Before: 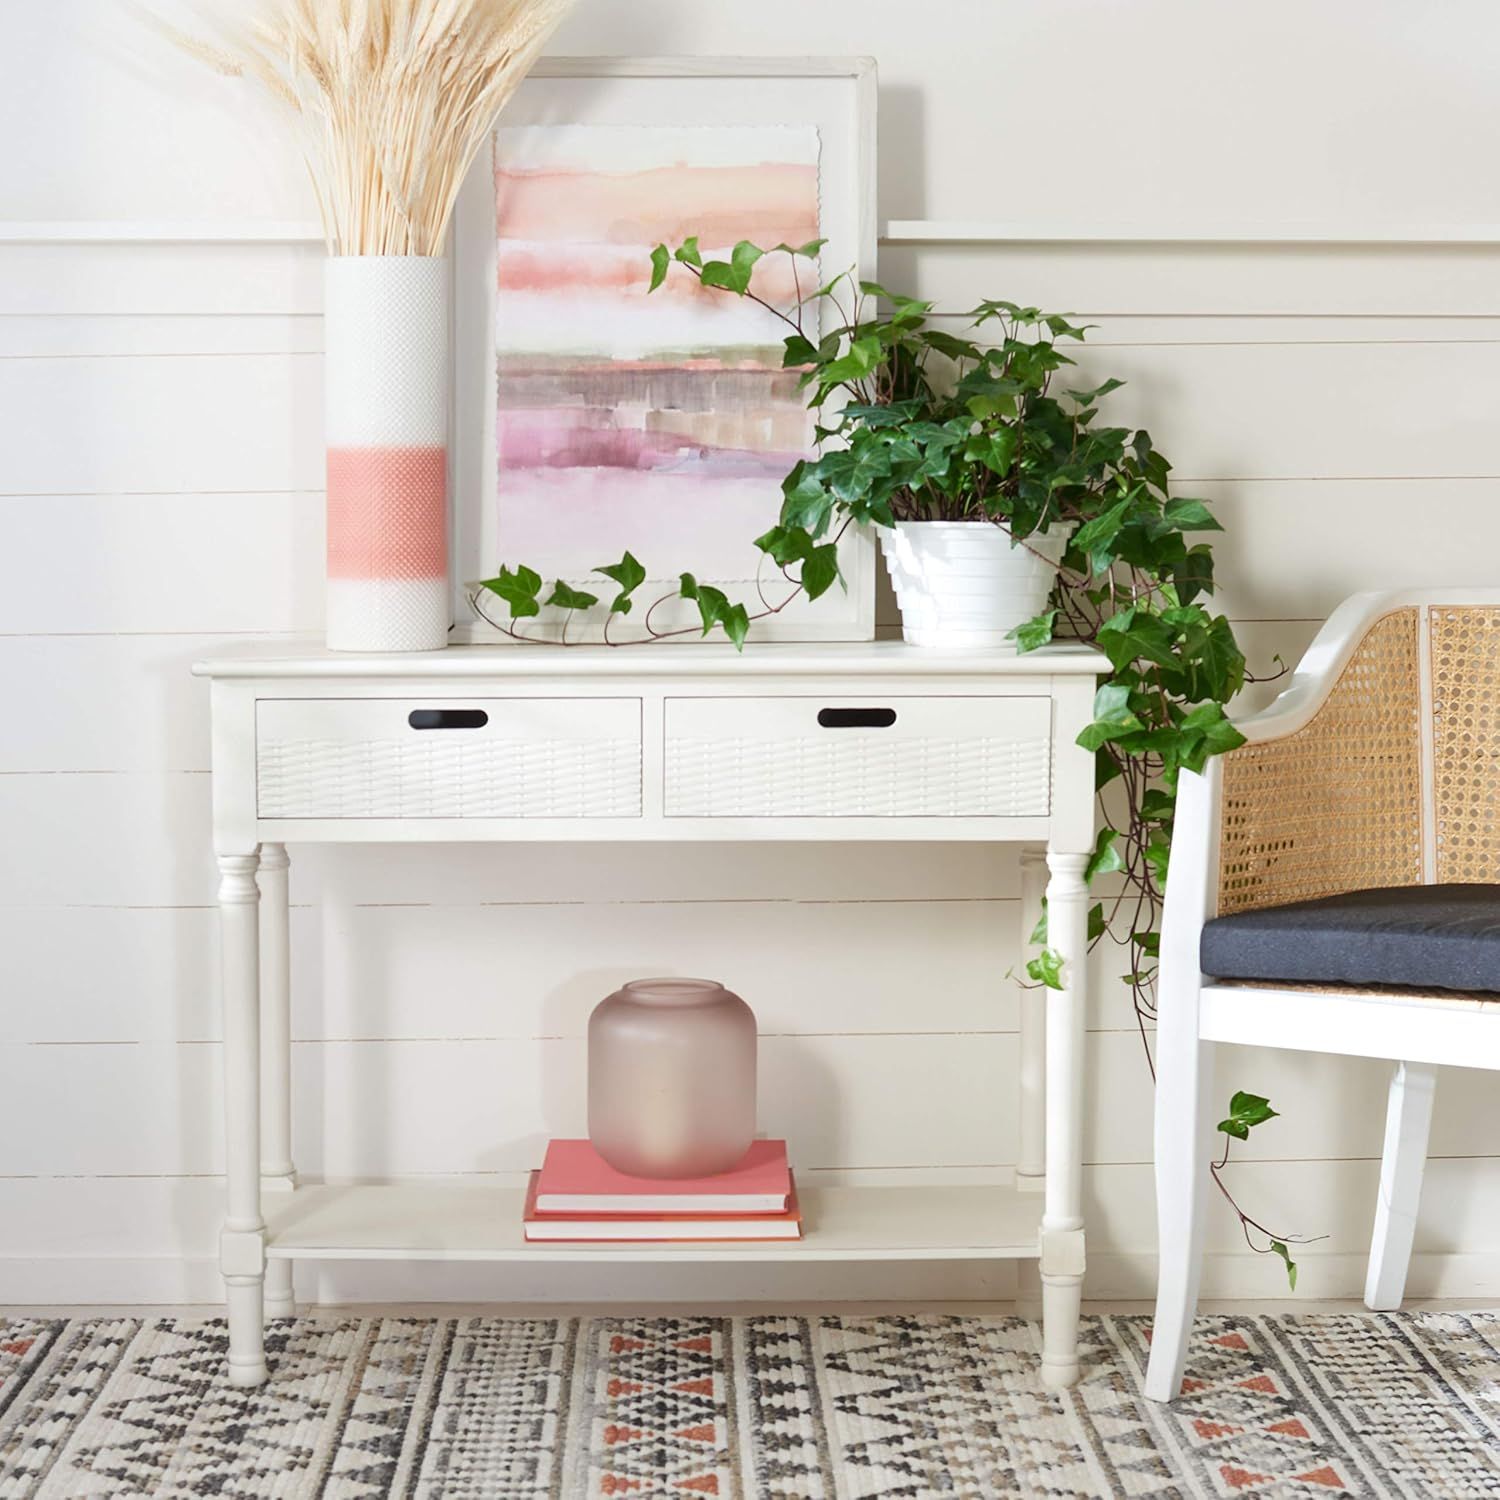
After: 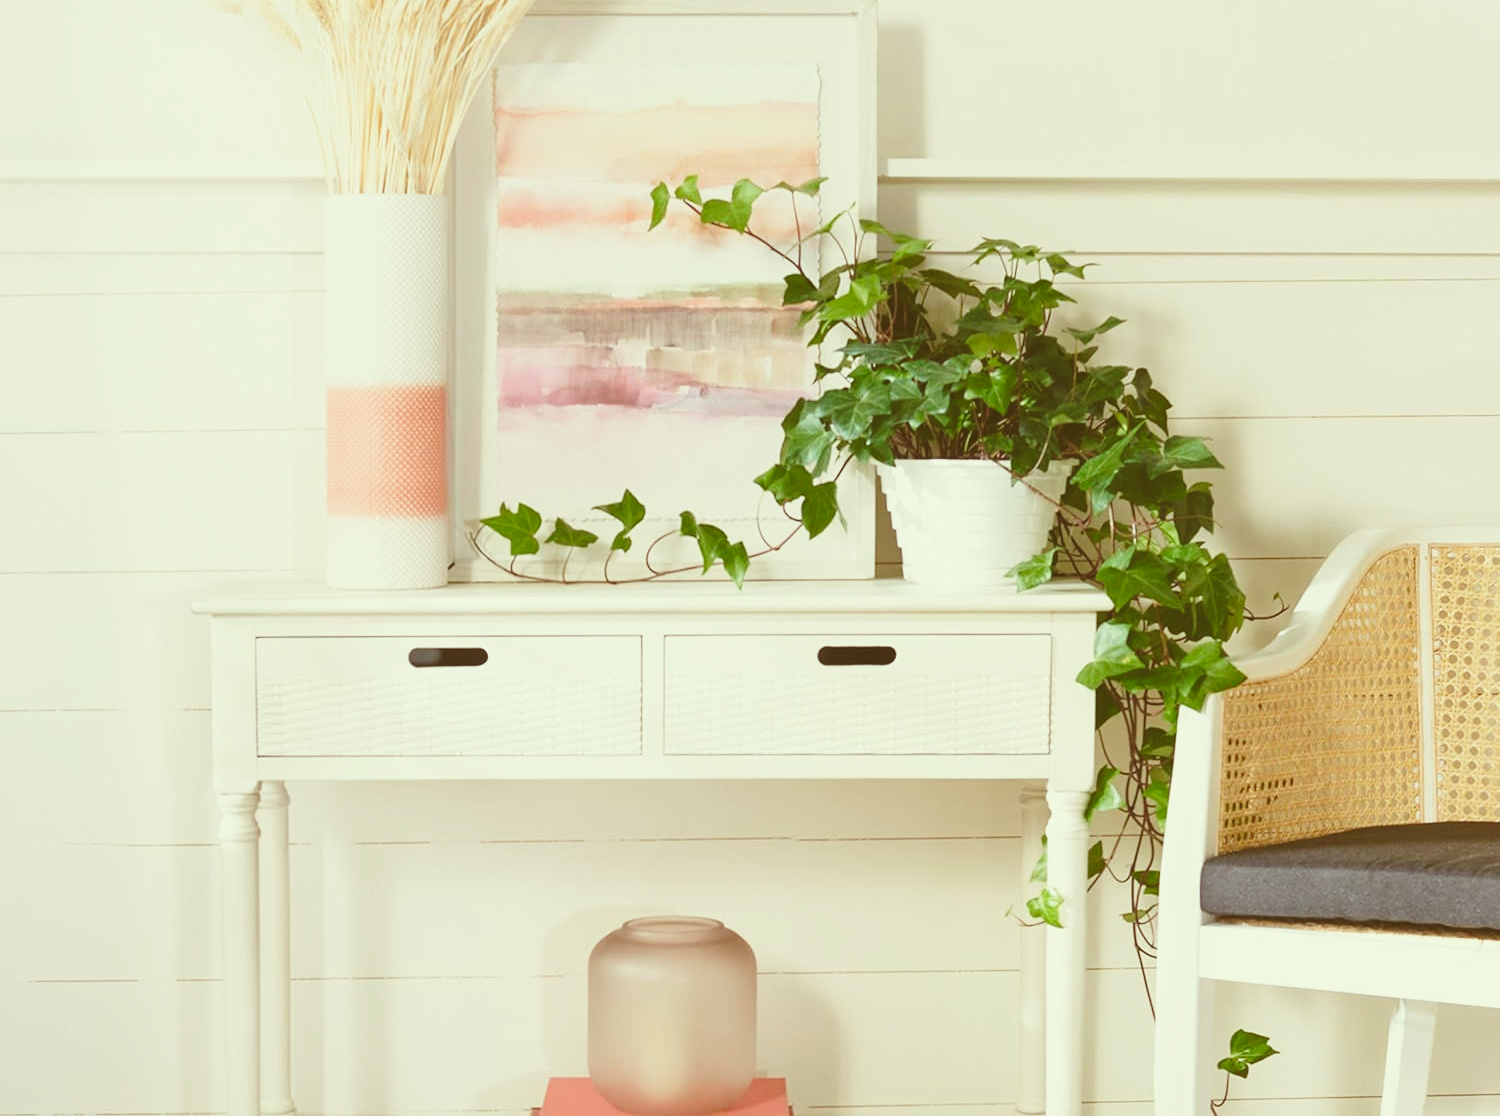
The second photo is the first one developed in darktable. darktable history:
crop: top 4.193%, bottom 21.35%
exposure: black level correction -0.037, exposure -0.496 EV, compensate highlight preservation false
base curve: curves: ch0 [(0, 0) (0.028, 0.03) (0.121, 0.232) (0.46, 0.748) (0.859, 0.968) (1, 1)], preserve colors none
color correction: highlights a* -6.01, highlights b* 9.57, shadows a* 10.09, shadows b* 23.89
